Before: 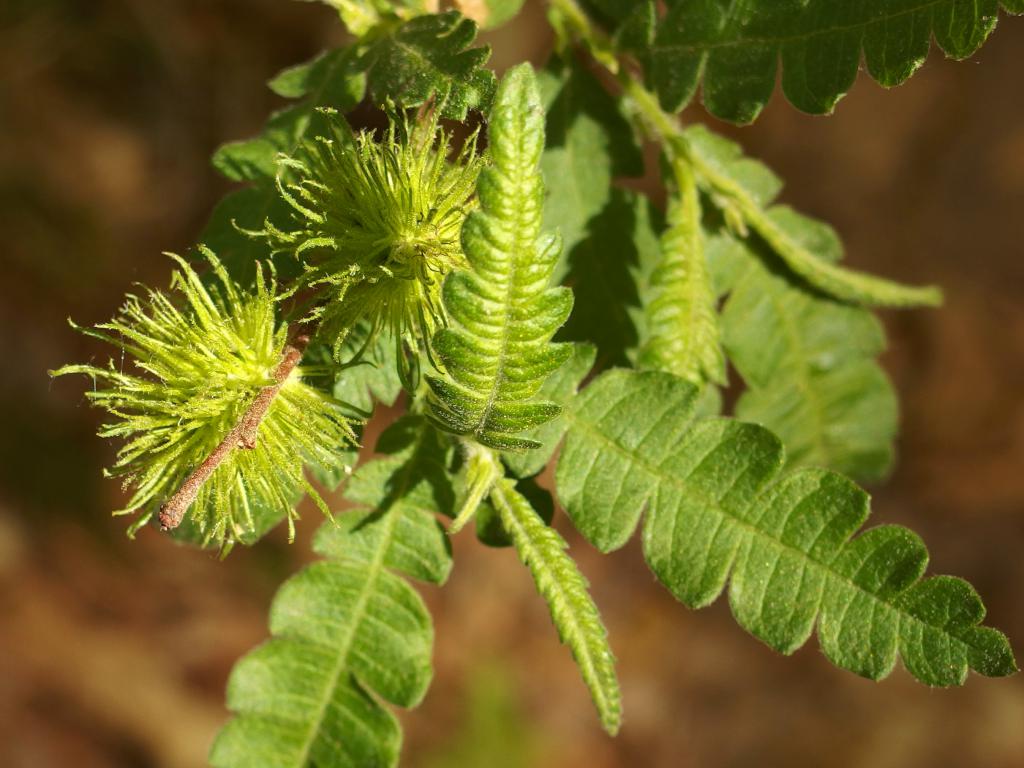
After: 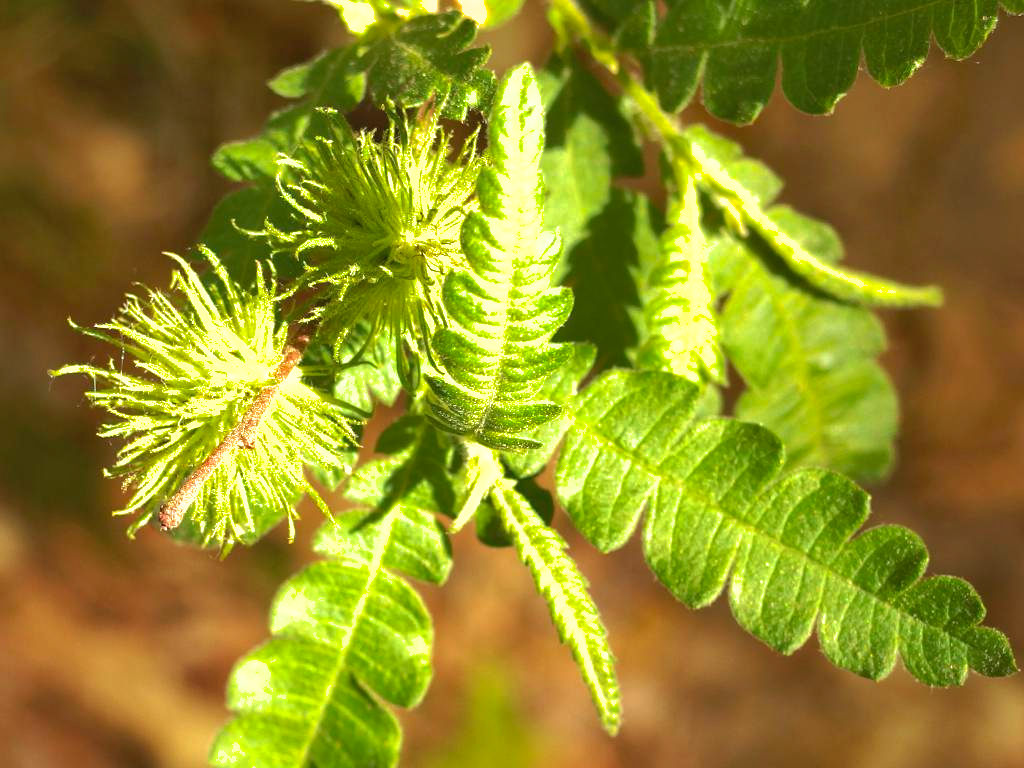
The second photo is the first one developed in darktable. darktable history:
levels: levels [0, 0.374, 0.749]
shadows and highlights: on, module defaults
